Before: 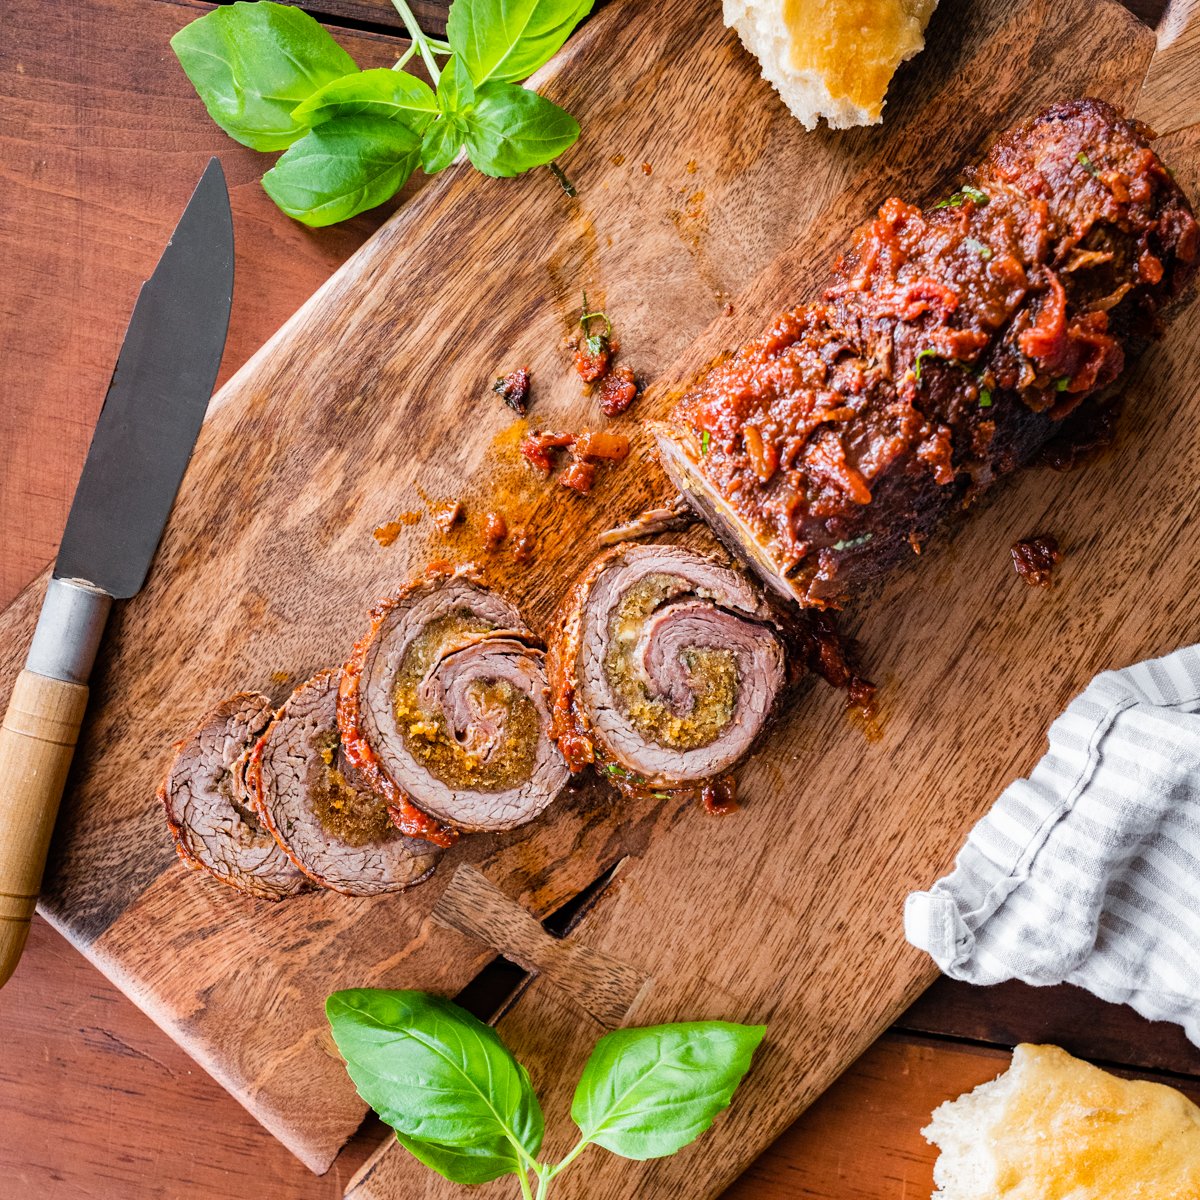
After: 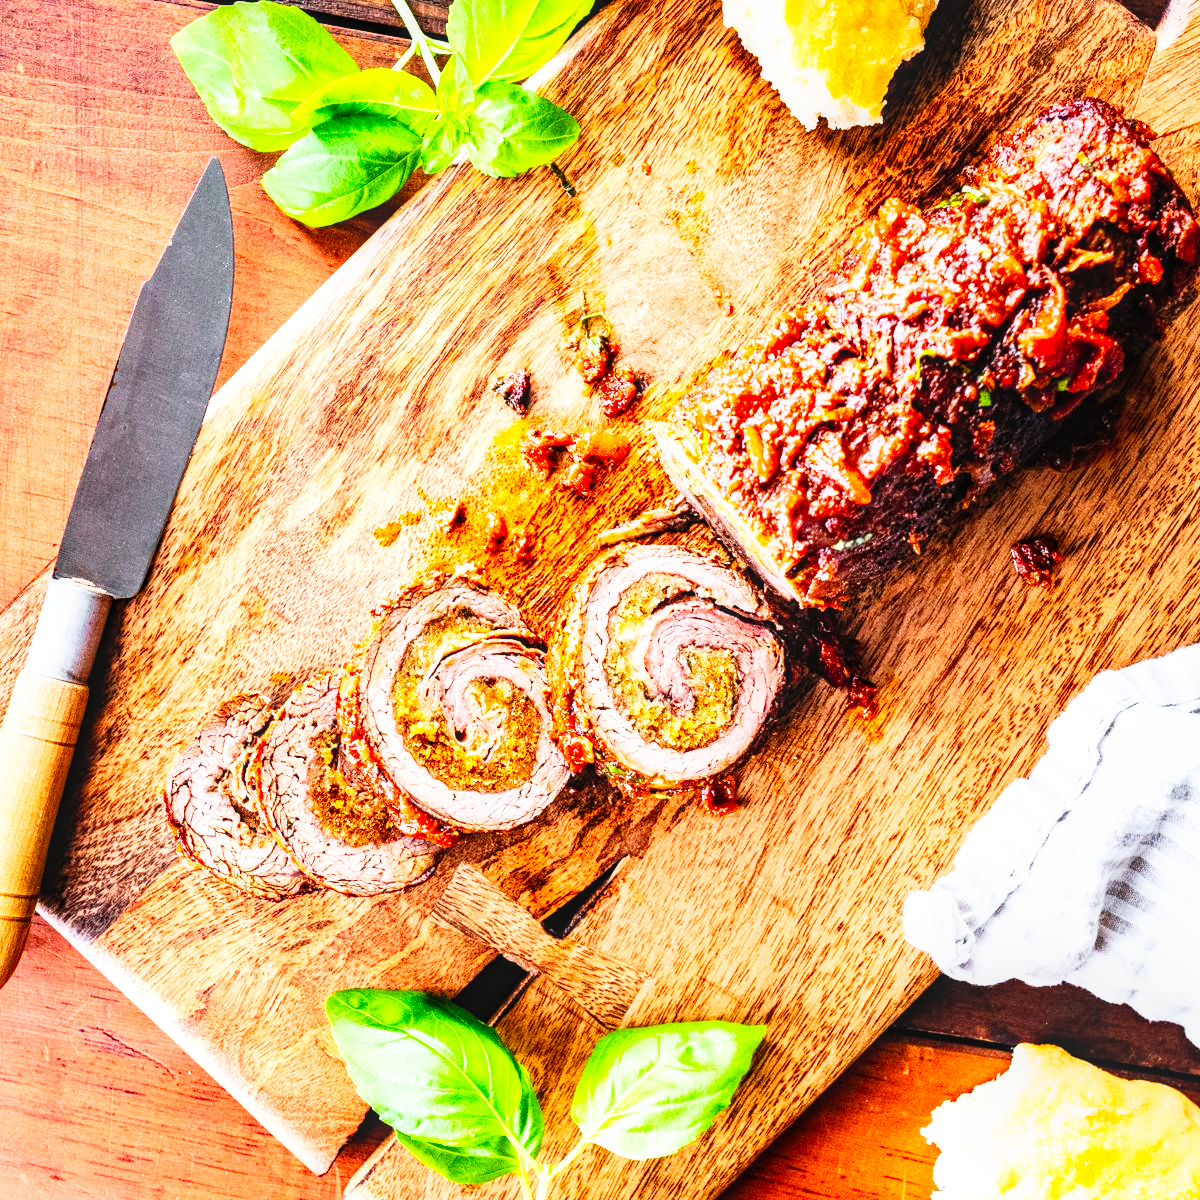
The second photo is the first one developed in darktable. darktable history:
contrast brightness saturation: contrast 0.2, brightness 0.16, saturation 0.22
local contrast: on, module defaults
base curve: curves: ch0 [(0, 0) (0.007, 0.004) (0.027, 0.03) (0.046, 0.07) (0.207, 0.54) (0.442, 0.872) (0.673, 0.972) (1, 1)], preserve colors none
